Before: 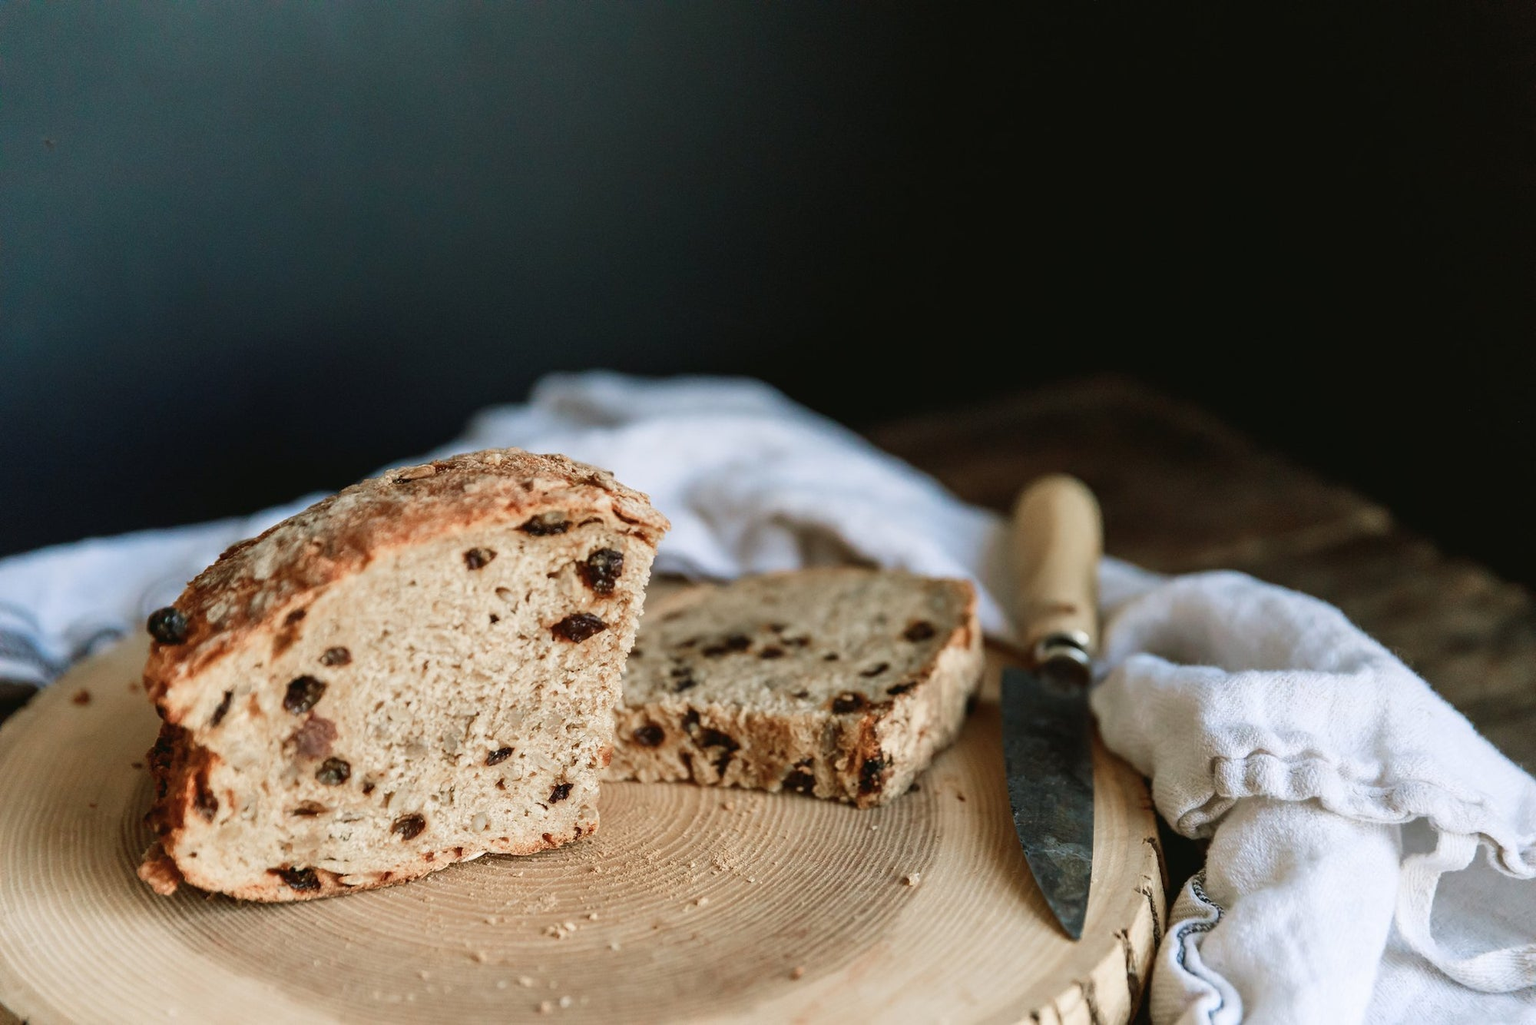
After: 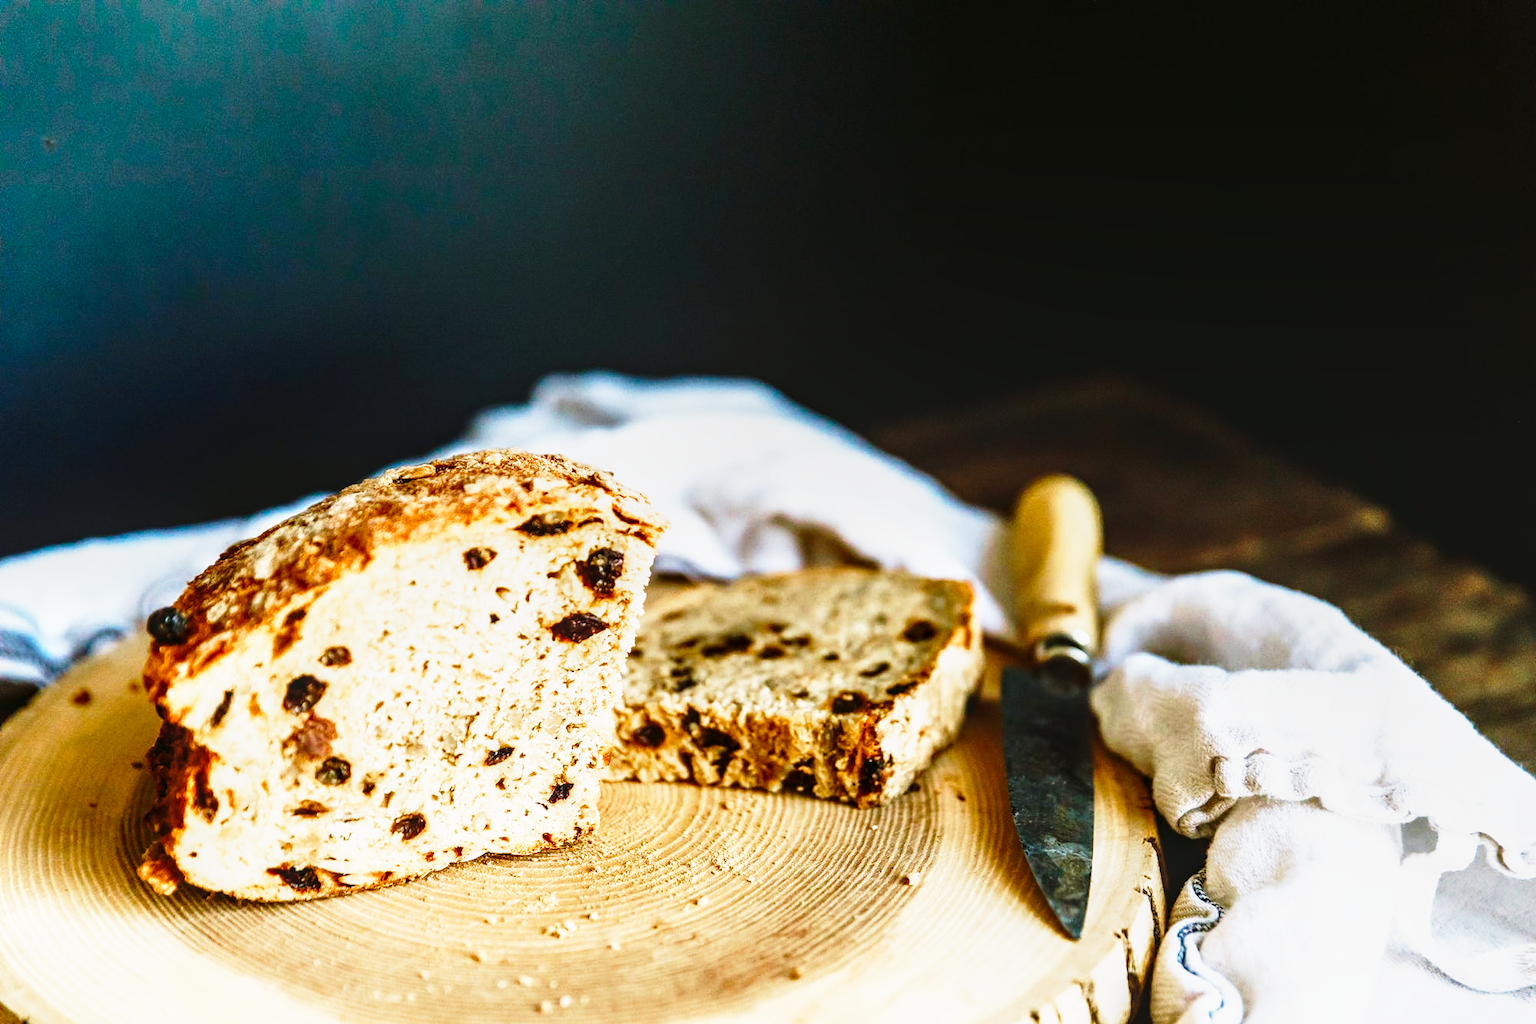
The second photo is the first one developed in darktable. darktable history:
base curve: curves: ch0 [(0, 0) (0.026, 0.03) (0.109, 0.232) (0.351, 0.748) (0.669, 0.968) (1, 1)], preserve colors none
local contrast: on, module defaults
color balance rgb: linear chroma grading › global chroma 16.62%, perceptual saturation grading › highlights -8.63%, perceptual saturation grading › mid-tones 18.66%, perceptual saturation grading › shadows 28.49%, perceptual brilliance grading › highlights 14.22%, perceptual brilliance grading › shadows -18.96%, global vibrance 27.71%
